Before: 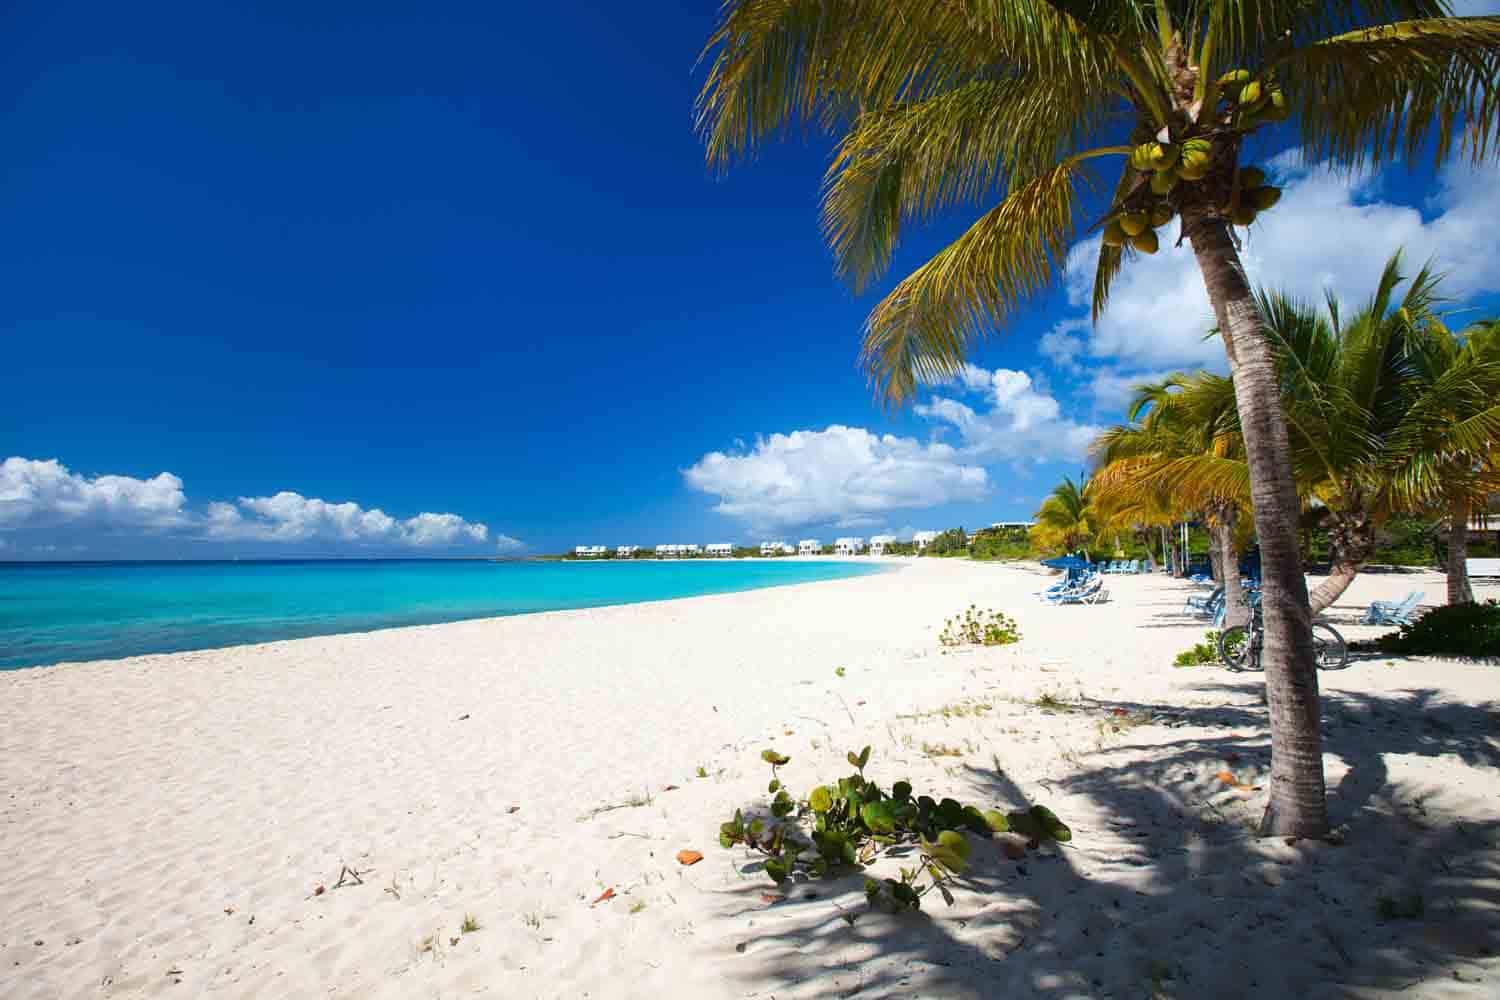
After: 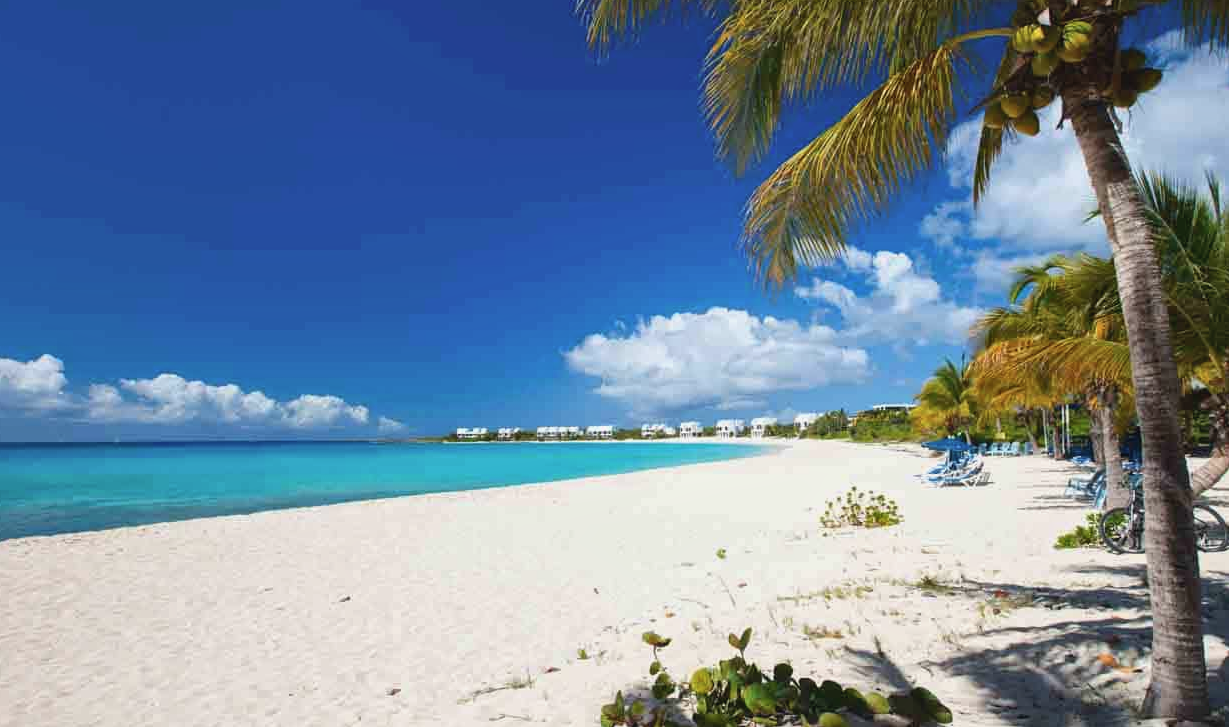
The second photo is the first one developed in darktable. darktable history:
crop: left 7.938%, top 11.83%, right 10.113%, bottom 15.407%
local contrast: mode bilateral grid, contrast 27, coarseness 17, detail 115%, midtone range 0.2
contrast brightness saturation: contrast -0.094, saturation -0.105
